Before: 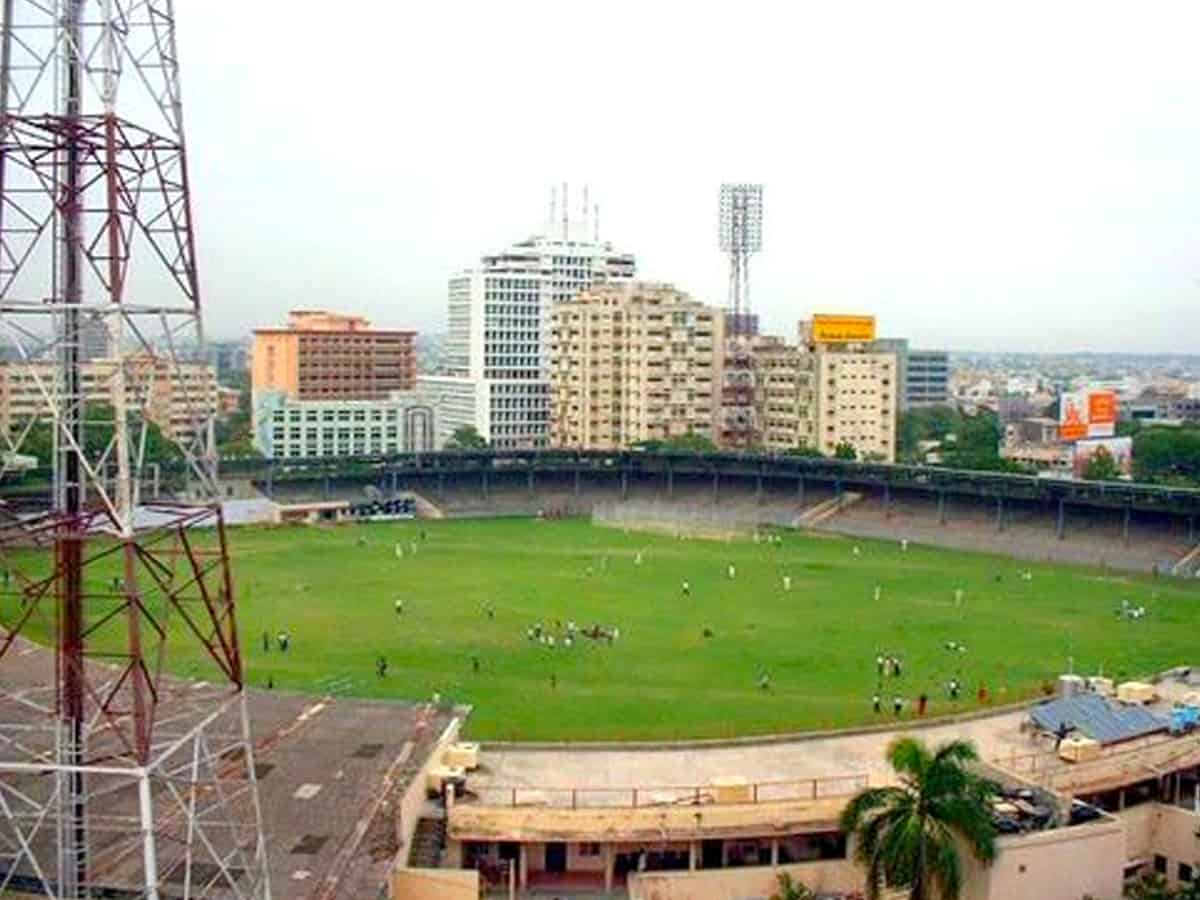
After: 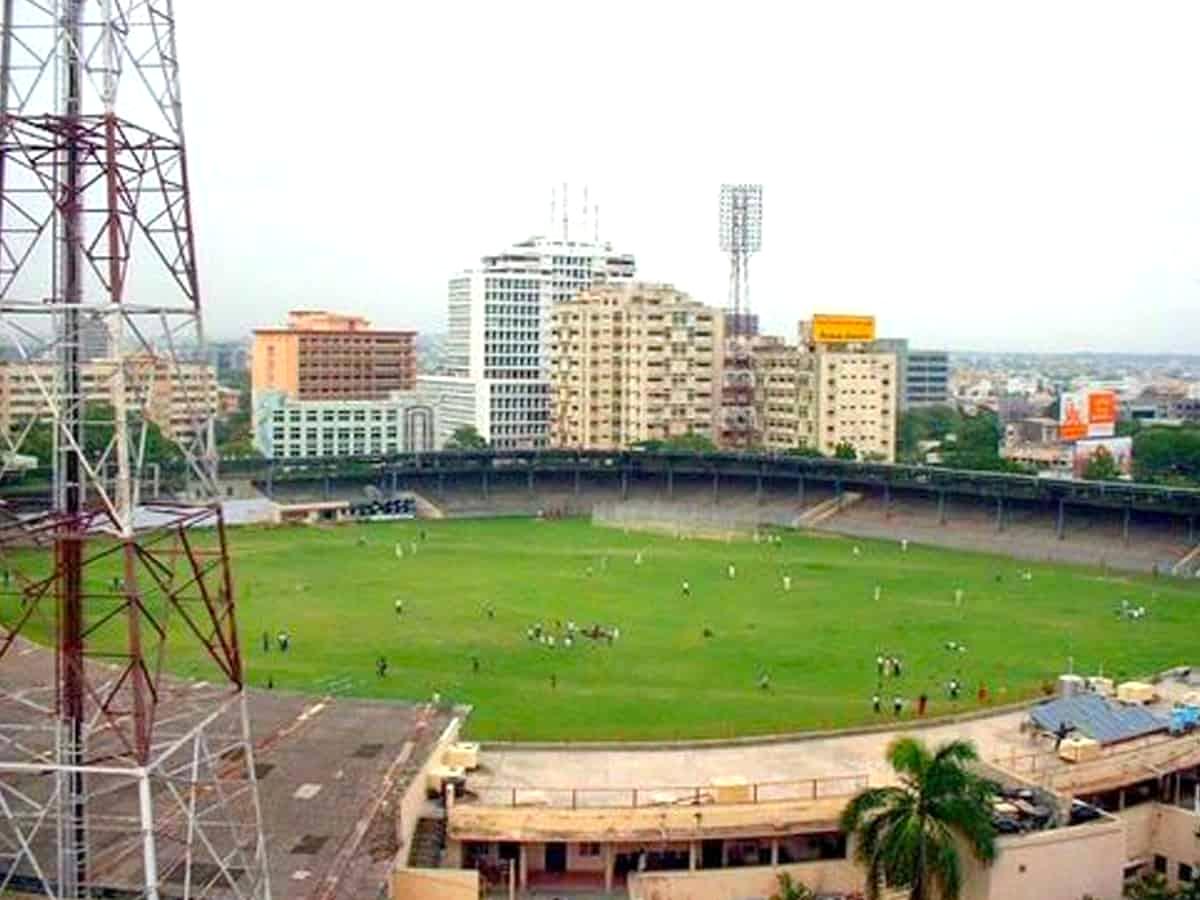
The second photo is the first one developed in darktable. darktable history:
exposure: exposure 0.135 EV, compensate exposure bias true, compensate highlight preservation false
